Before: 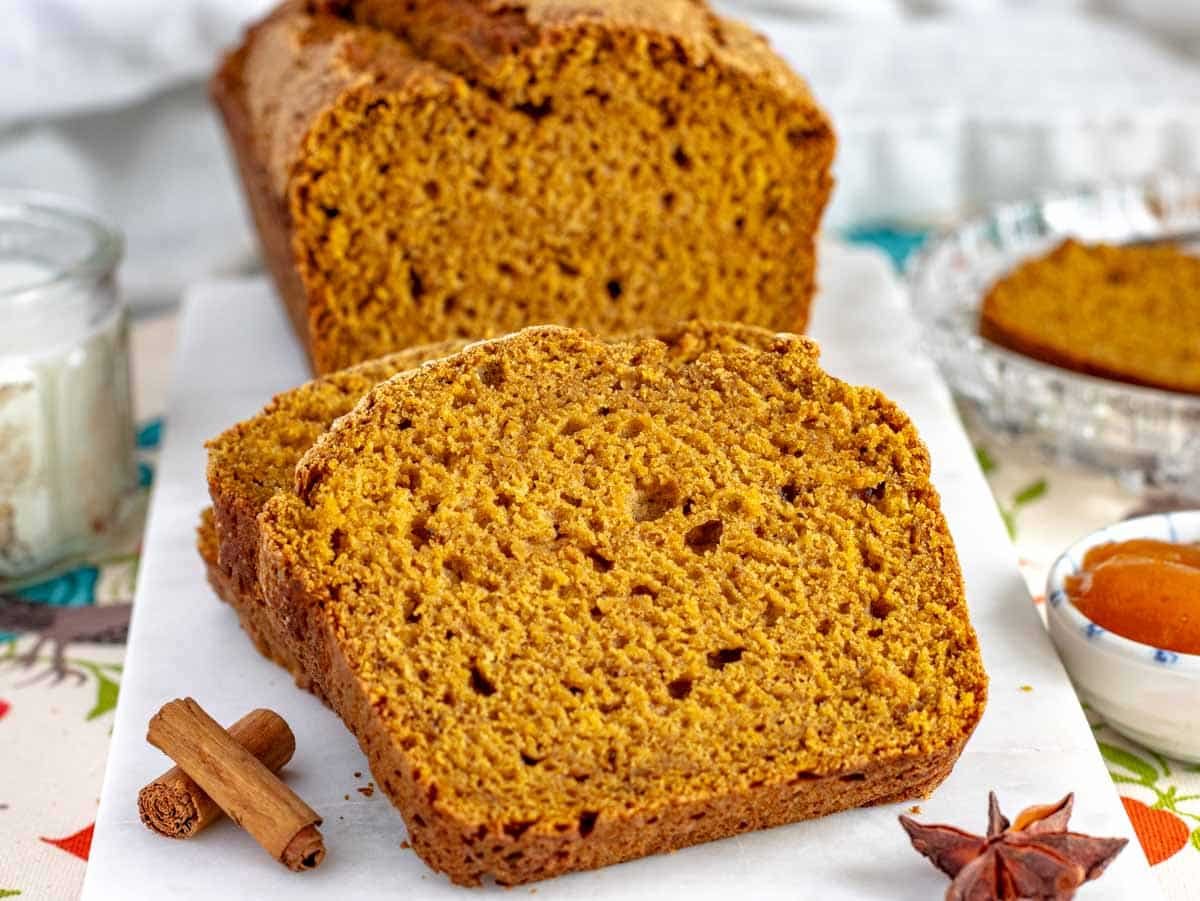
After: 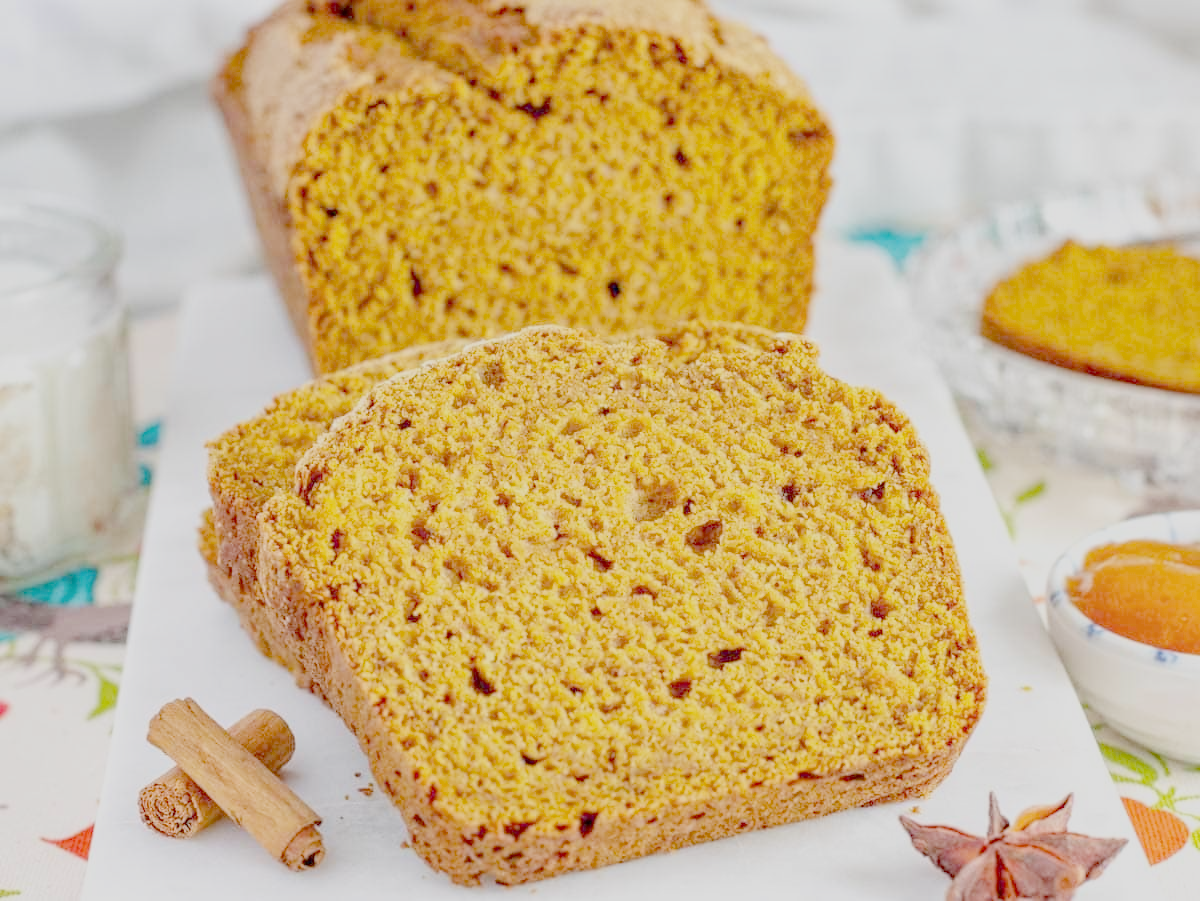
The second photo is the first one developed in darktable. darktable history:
filmic rgb: white relative exposure 3.85 EV, hardness 4.3
rotate and perspective: crop left 0, crop top 0
